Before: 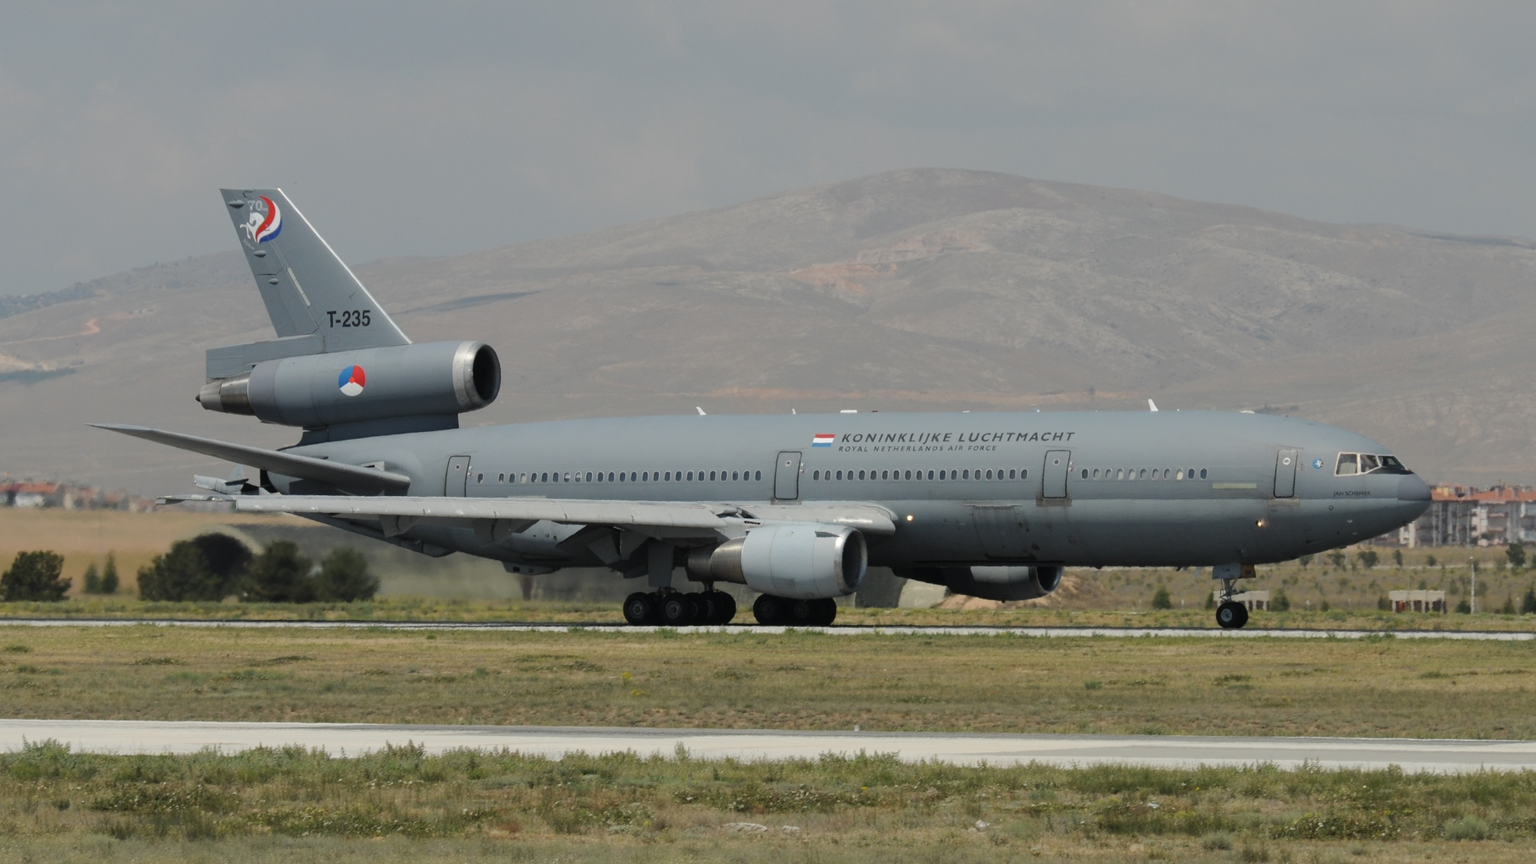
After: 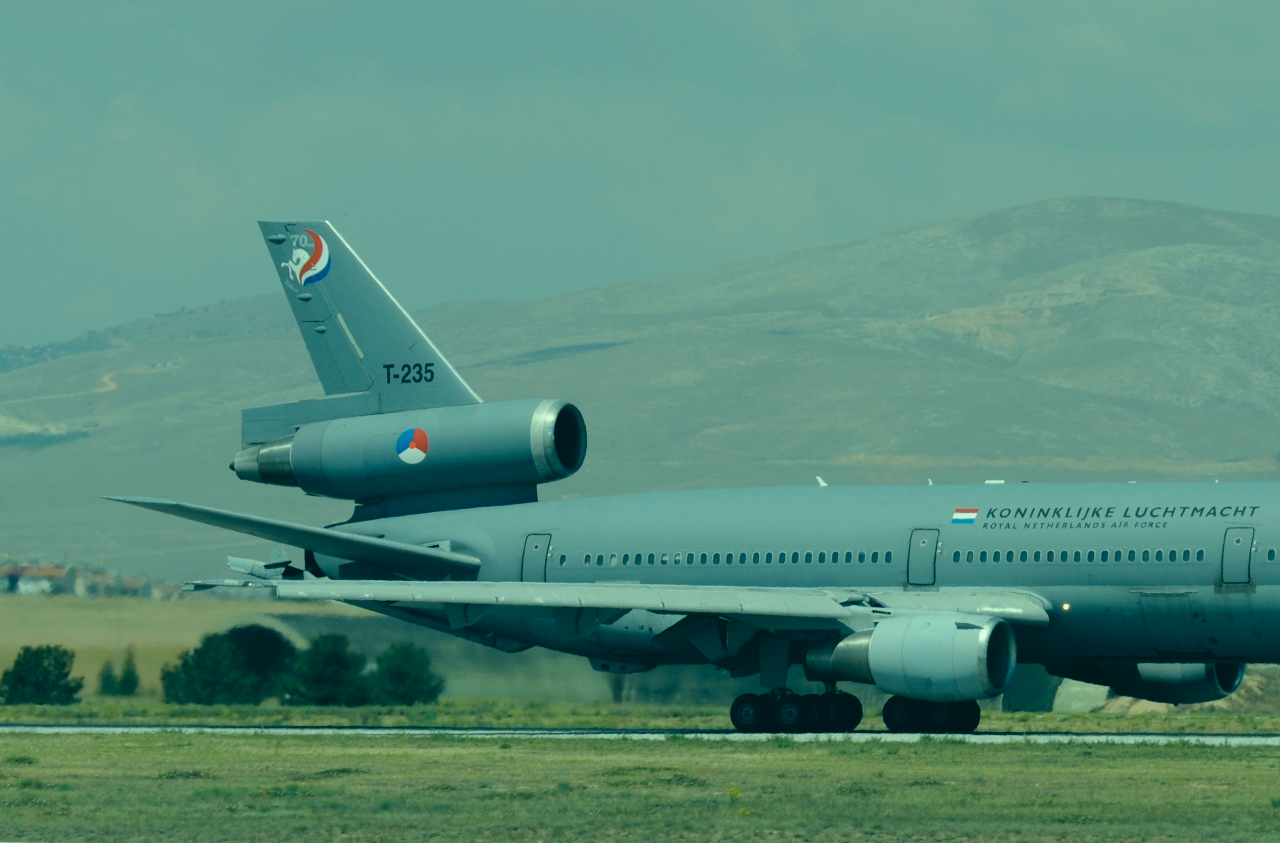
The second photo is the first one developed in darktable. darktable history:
color correction: highlights a* -20.08, highlights b* 9.8, shadows a* -20.4, shadows b* -10.76
crop: right 28.885%, bottom 16.626%
